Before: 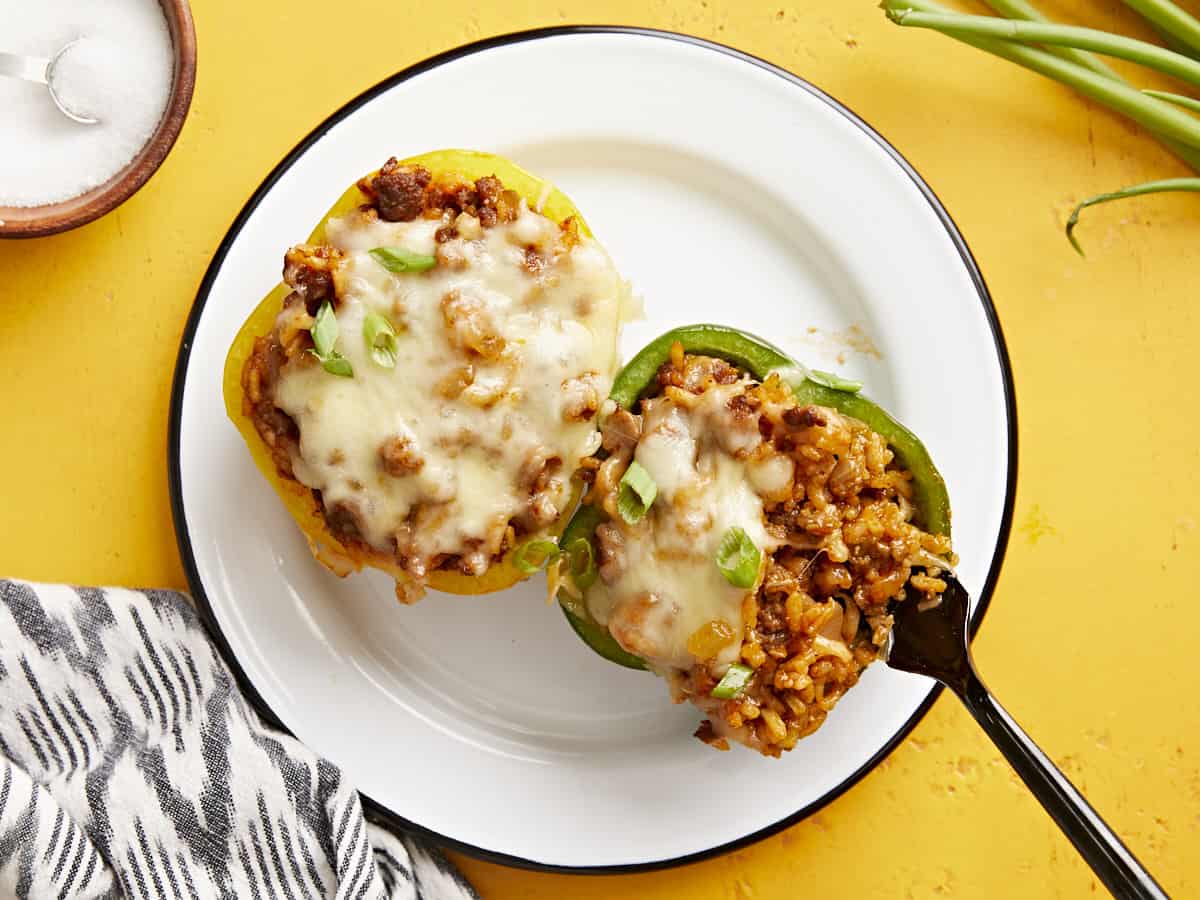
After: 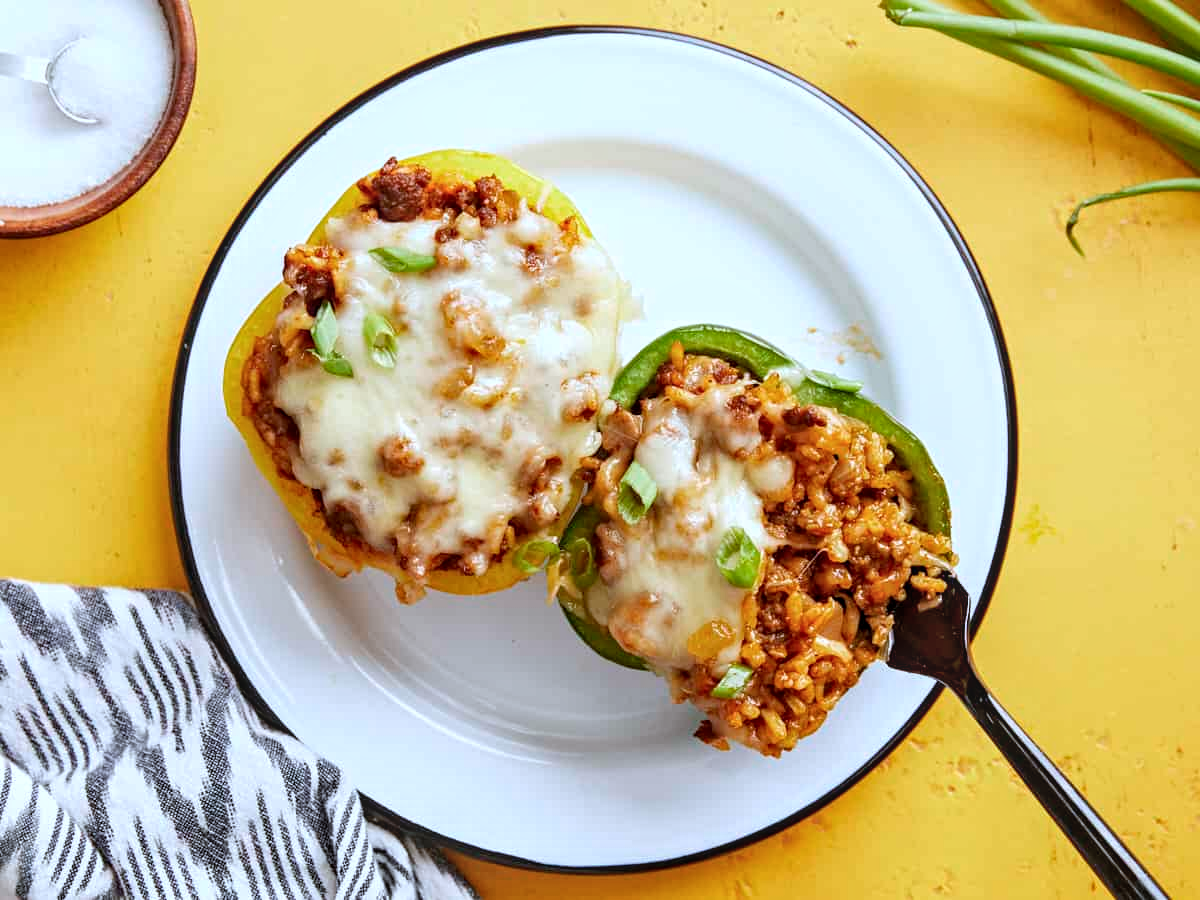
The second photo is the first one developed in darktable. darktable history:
color calibration: x 0.382, y 0.391, temperature 4088.92 K
local contrast: on, module defaults
